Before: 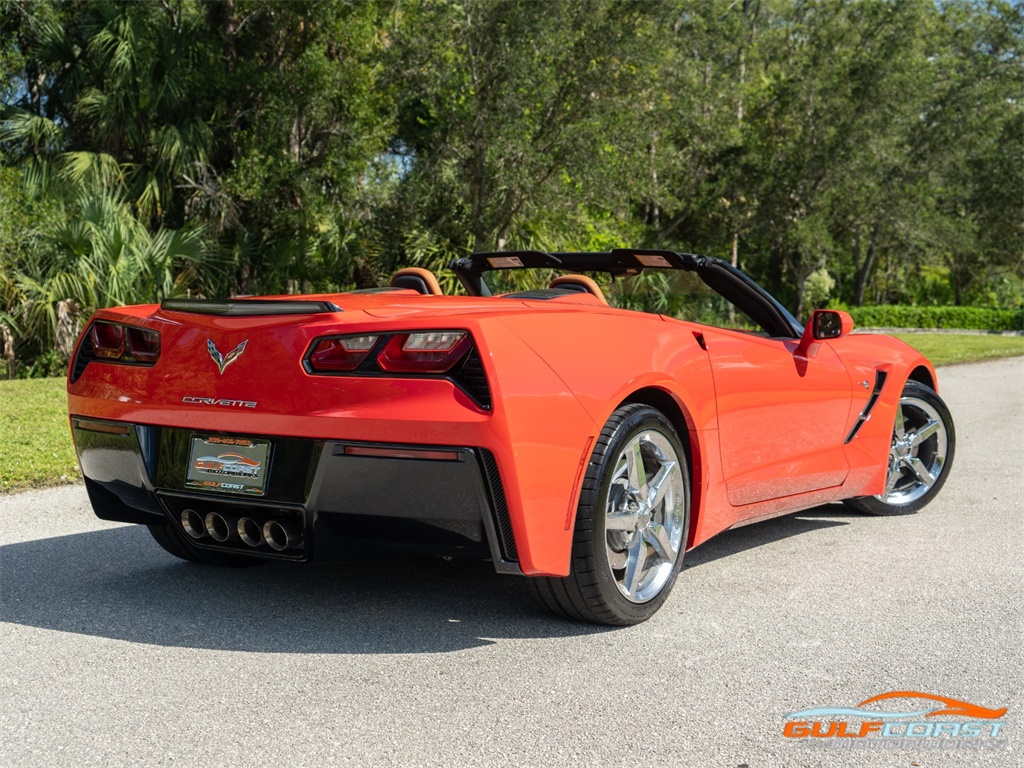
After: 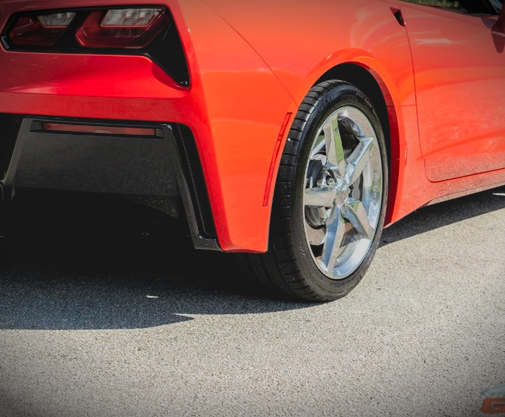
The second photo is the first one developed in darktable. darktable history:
contrast brightness saturation: contrast -0.197, saturation 0.185
levels: levels [0.026, 0.507, 0.987]
filmic rgb: middle gray luminance 12.85%, black relative exposure -10.18 EV, white relative exposure 3.47 EV, threshold 3 EV, target black luminance 0%, hardness 5.67, latitude 44.93%, contrast 1.217, highlights saturation mix 5.49%, shadows ↔ highlights balance 27.08%, enable highlight reconstruction true
crop: left 29.575%, top 42.199%, right 21.065%, bottom 3.481%
vignetting: fall-off start 99.95%, brightness -0.877, width/height ratio 1.323, unbound false
